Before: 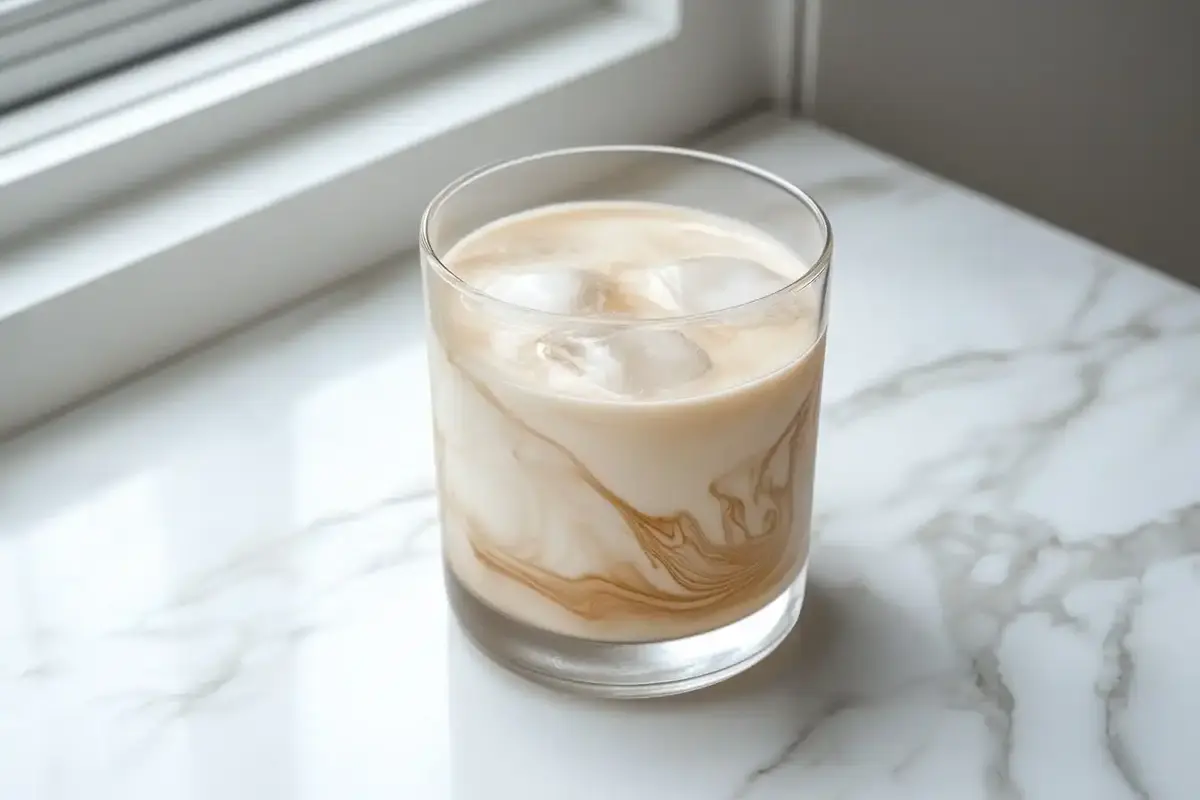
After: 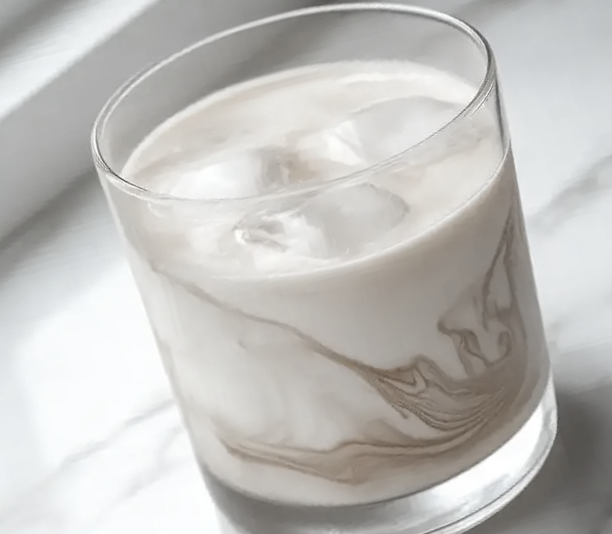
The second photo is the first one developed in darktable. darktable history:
crop: left 21.674%, right 22.086%
rotate and perspective: rotation -14.8°, crop left 0.1, crop right 0.903, crop top 0.25, crop bottom 0.748
color zones: curves: ch1 [(0, 0.34) (0.143, 0.164) (0.286, 0.152) (0.429, 0.176) (0.571, 0.173) (0.714, 0.188) (0.857, 0.199) (1, 0.34)]
